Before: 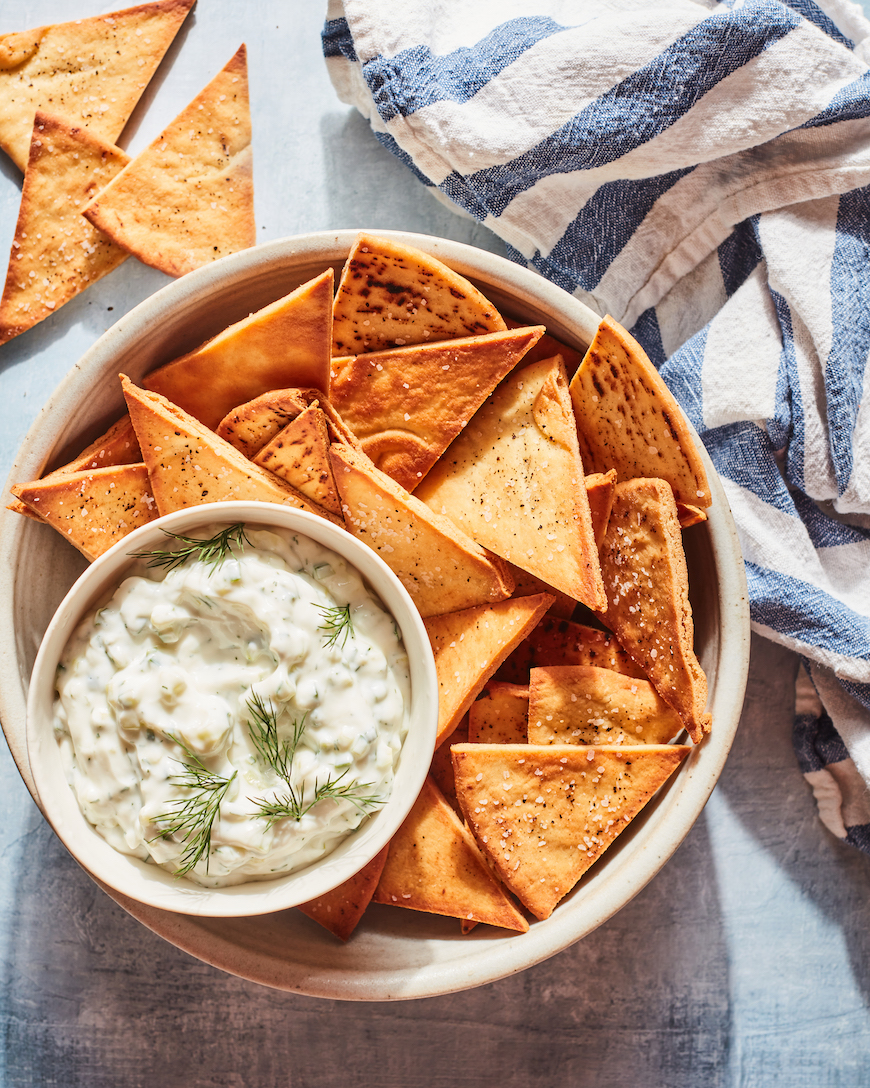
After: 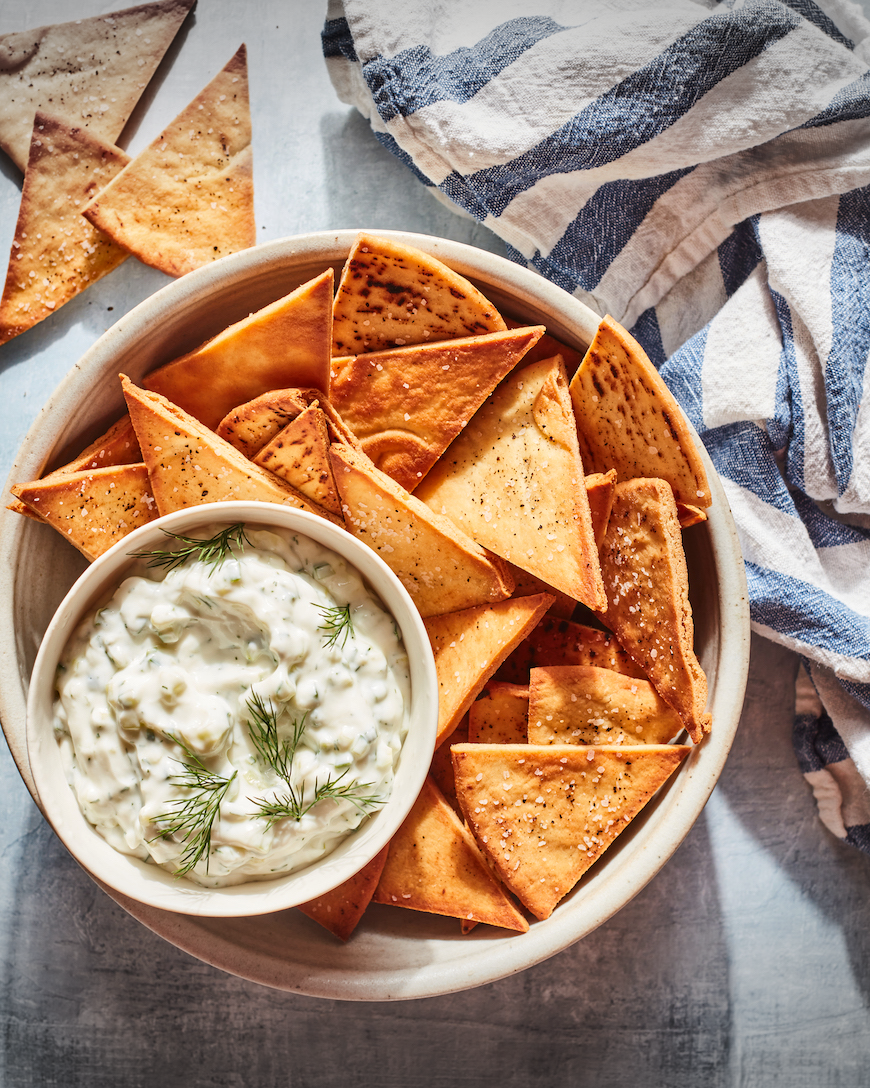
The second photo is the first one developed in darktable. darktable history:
vignetting: fall-off start 100.71%, brightness -0.449, saturation -0.691, width/height ratio 1.302
shadows and highlights: shadows 11.09, white point adjustment 1.2, soften with gaussian
